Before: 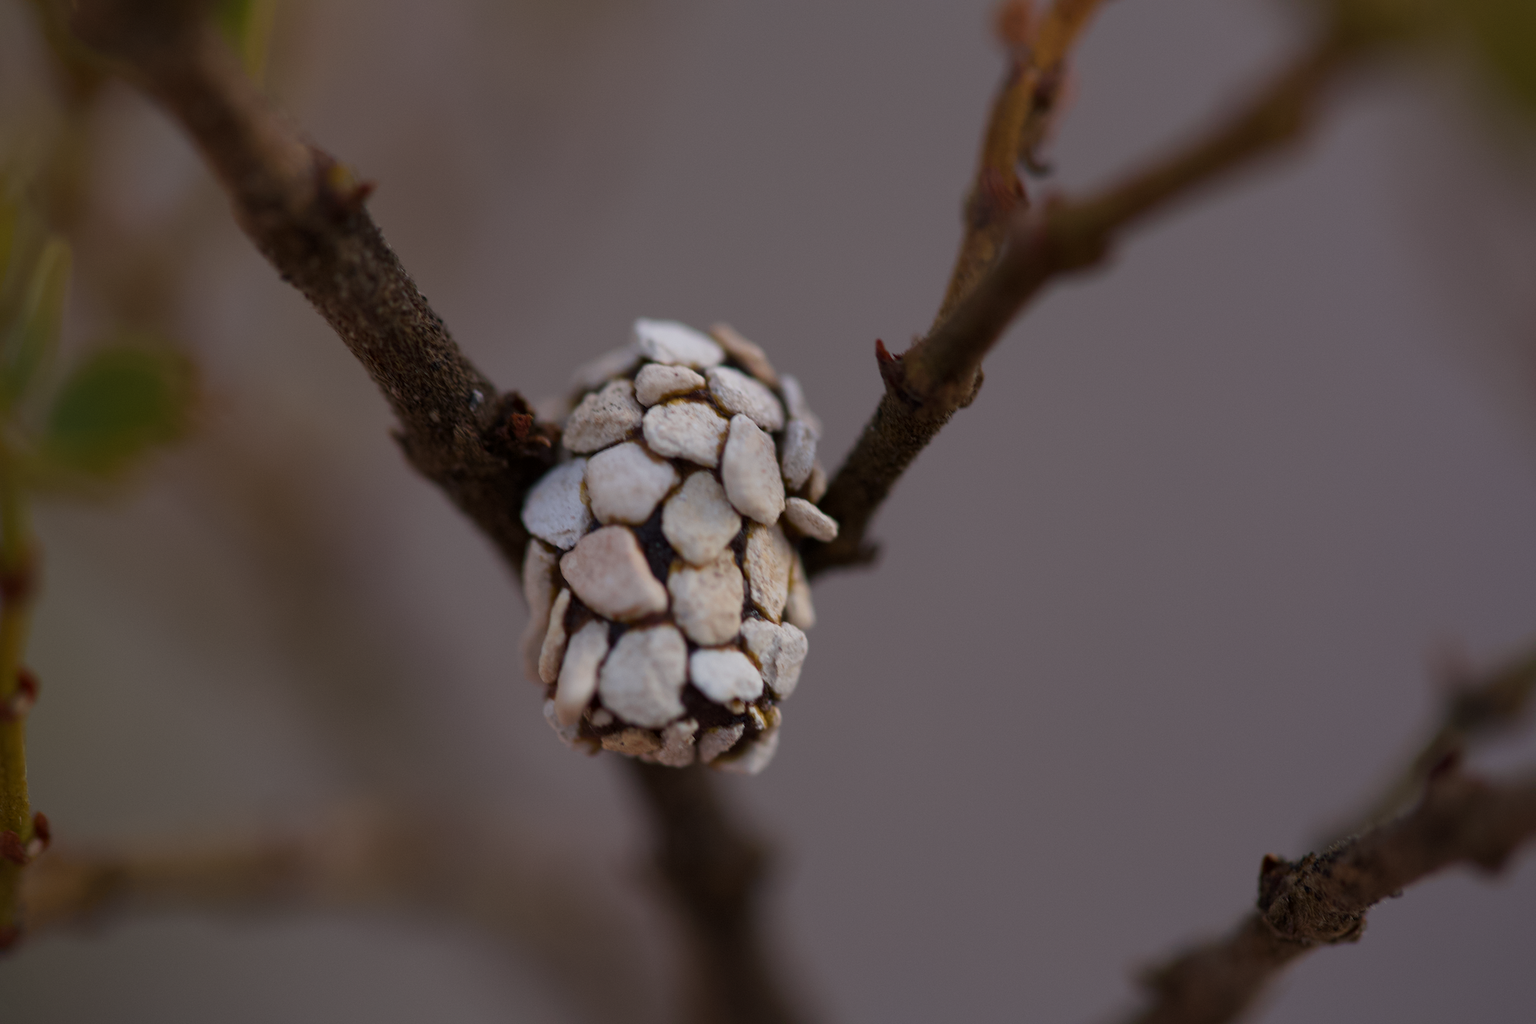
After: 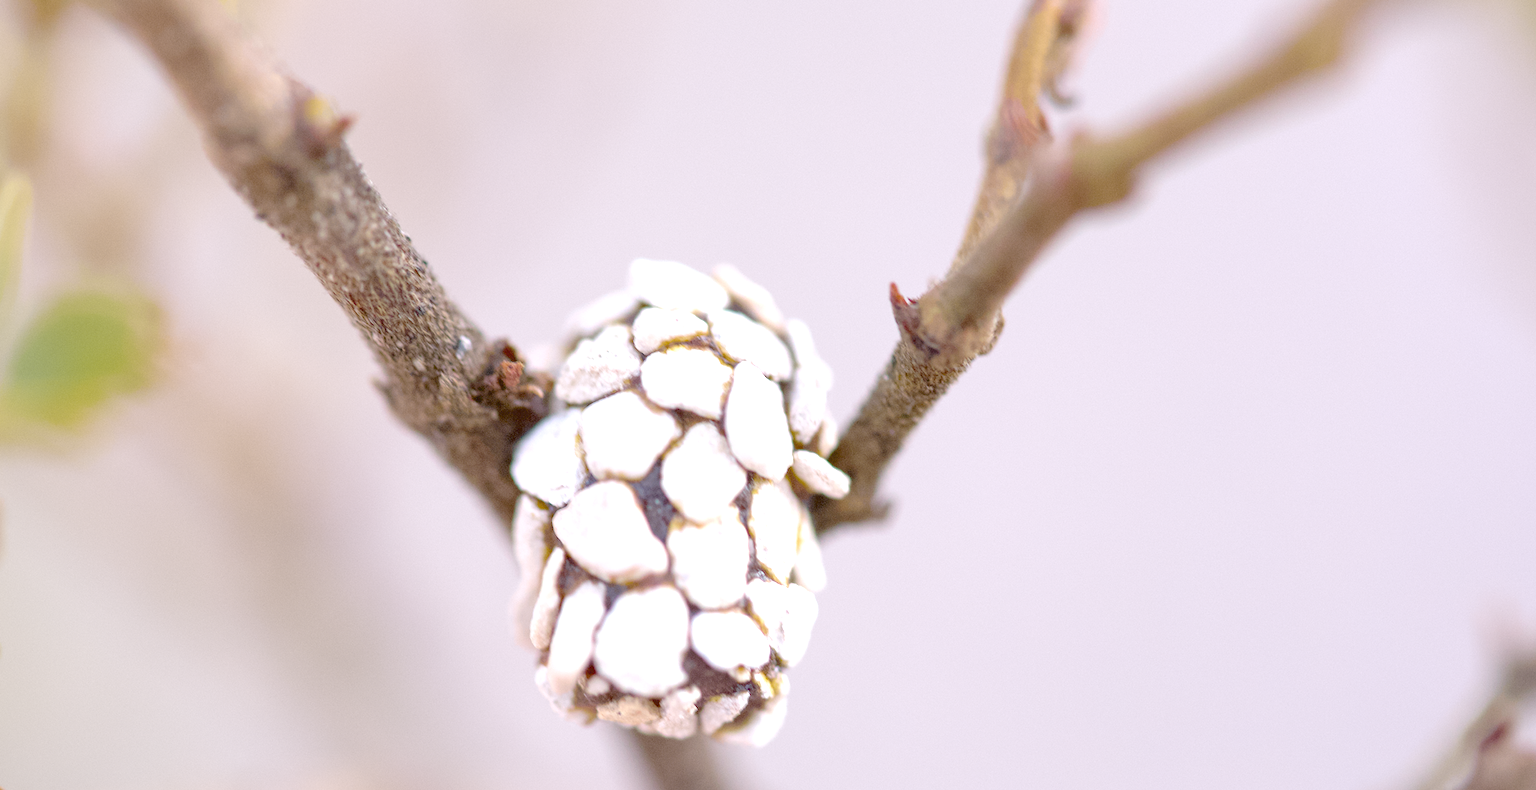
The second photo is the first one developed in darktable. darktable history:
exposure: black level correction 0, exposure 1.1 EV, compensate exposure bias true, compensate highlight preservation false
crop: left 2.737%, top 7.287%, right 3.421%, bottom 20.179%
white balance: red 1.004, blue 1.096
local contrast: highlights 100%, shadows 100%, detail 120%, midtone range 0.2
